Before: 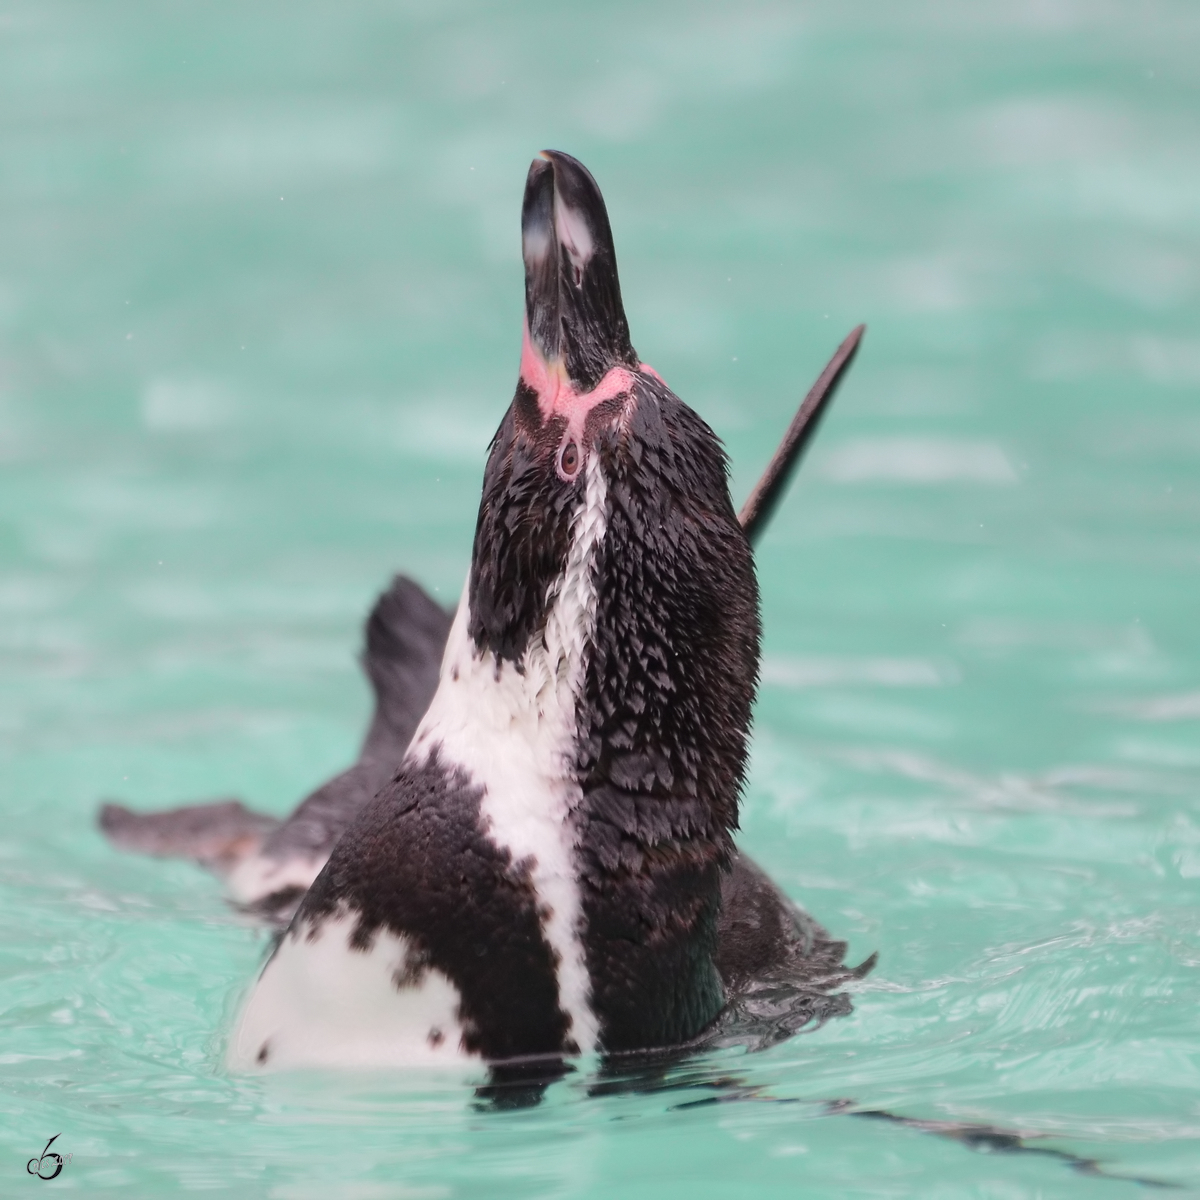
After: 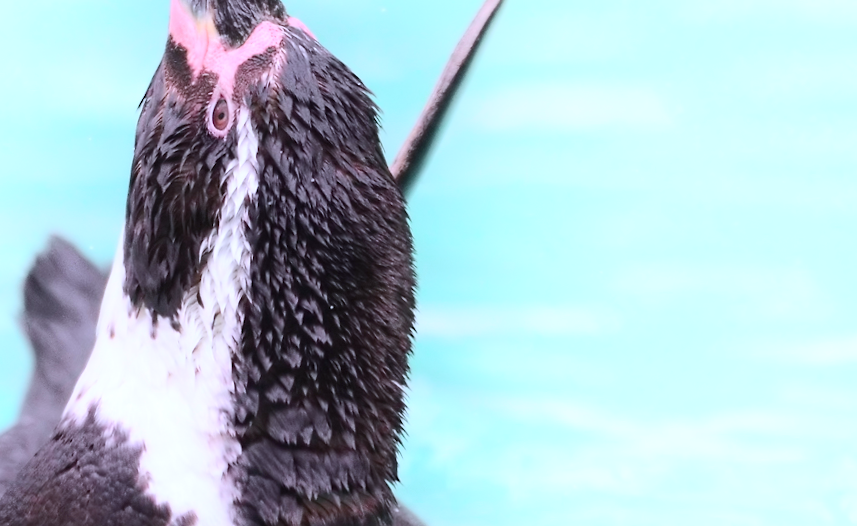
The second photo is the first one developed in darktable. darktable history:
crop and rotate: left 27.938%, top 27.046%, bottom 27.046%
white balance: red 0.931, blue 1.11
contrast brightness saturation: contrast 0.2, brightness 0.16, saturation 0.22
exposure: black level correction 0.001, exposure 0.3 EV, compensate highlight preservation false
rotate and perspective: rotation -1.32°, lens shift (horizontal) -0.031, crop left 0.015, crop right 0.985, crop top 0.047, crop bottom 0.982
shadows and highlights: highlights 70.7, soften with gaussian
